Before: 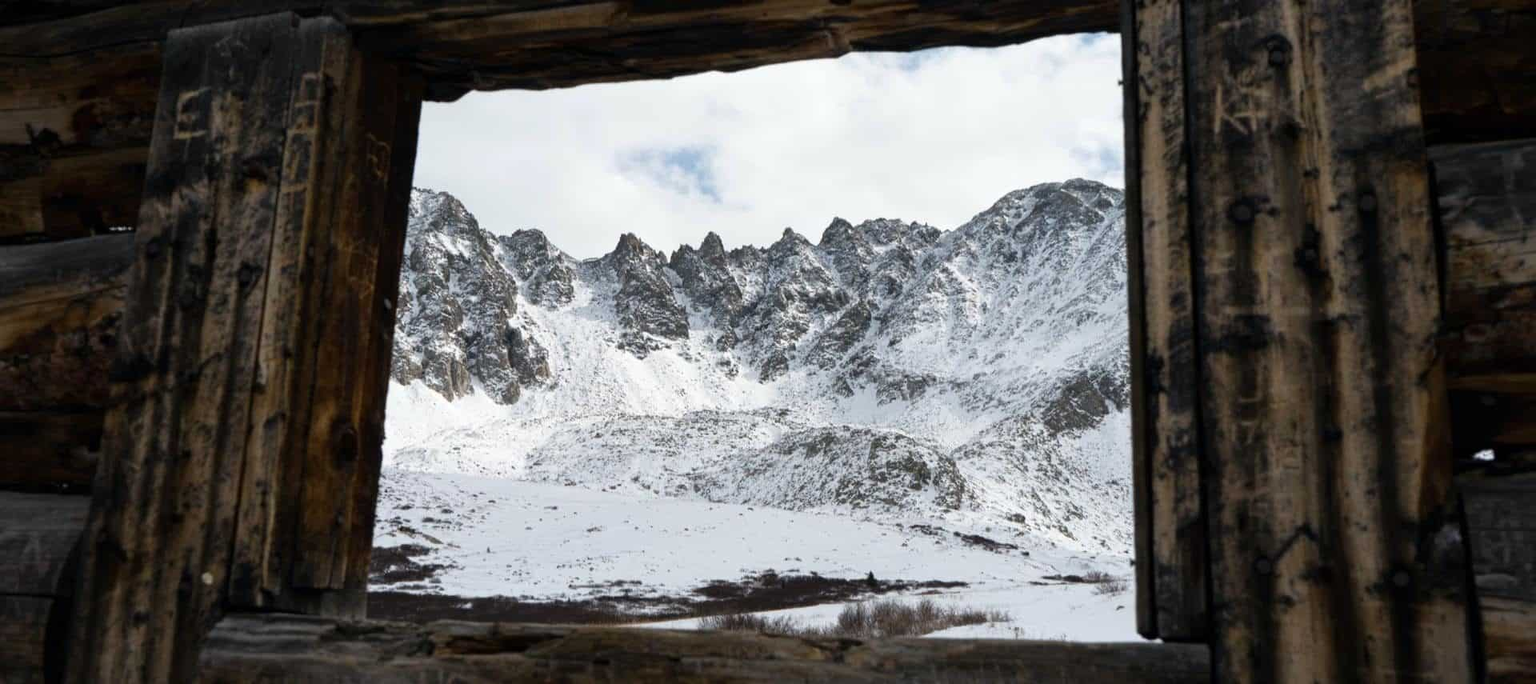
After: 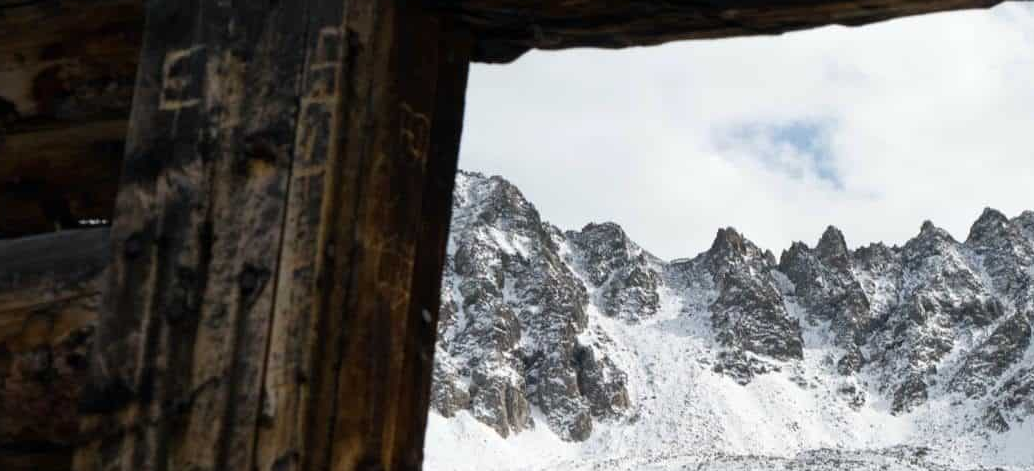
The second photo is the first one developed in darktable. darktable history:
crop and rotate: left 3.059%, top 7.509%, right 43.048%, bottom 37.4%
